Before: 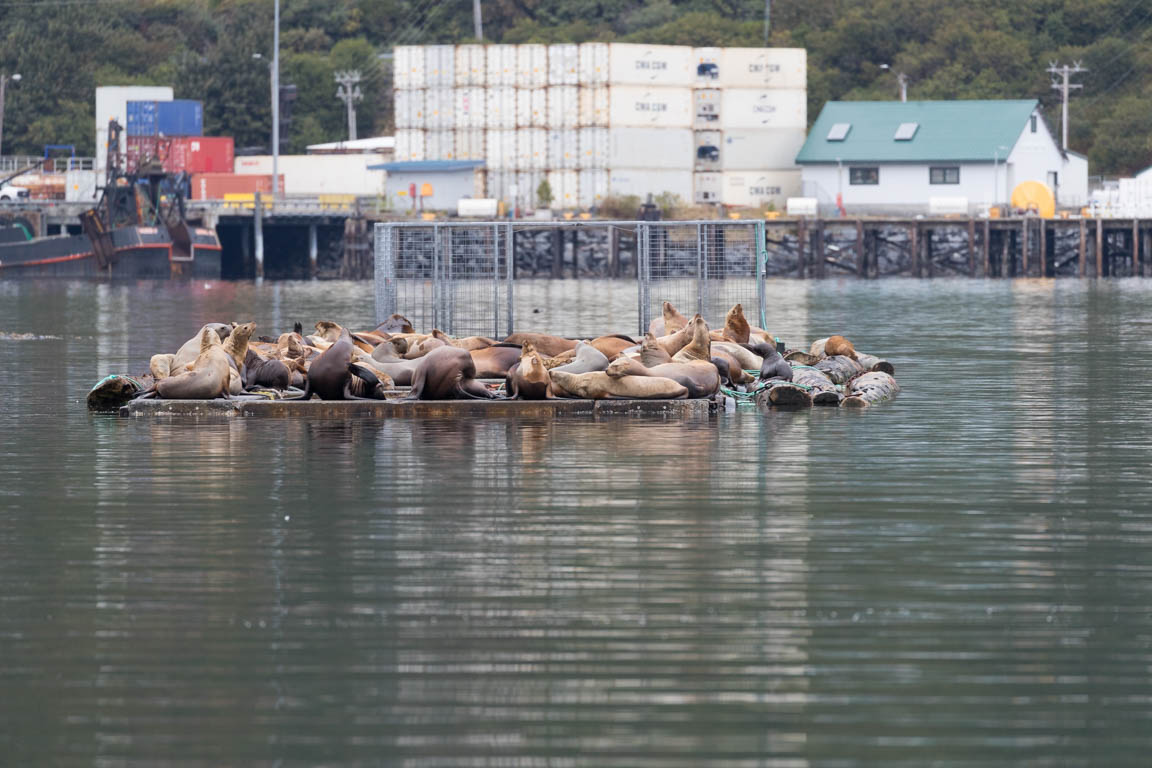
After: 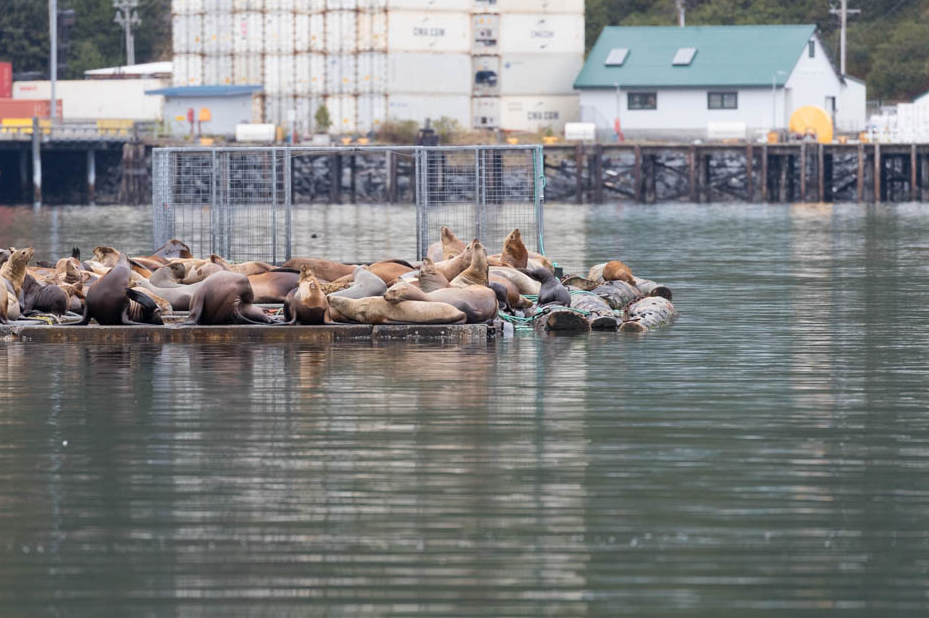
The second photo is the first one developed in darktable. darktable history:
crop: left 19.309%, top 9.833%, bottom 9.69%
